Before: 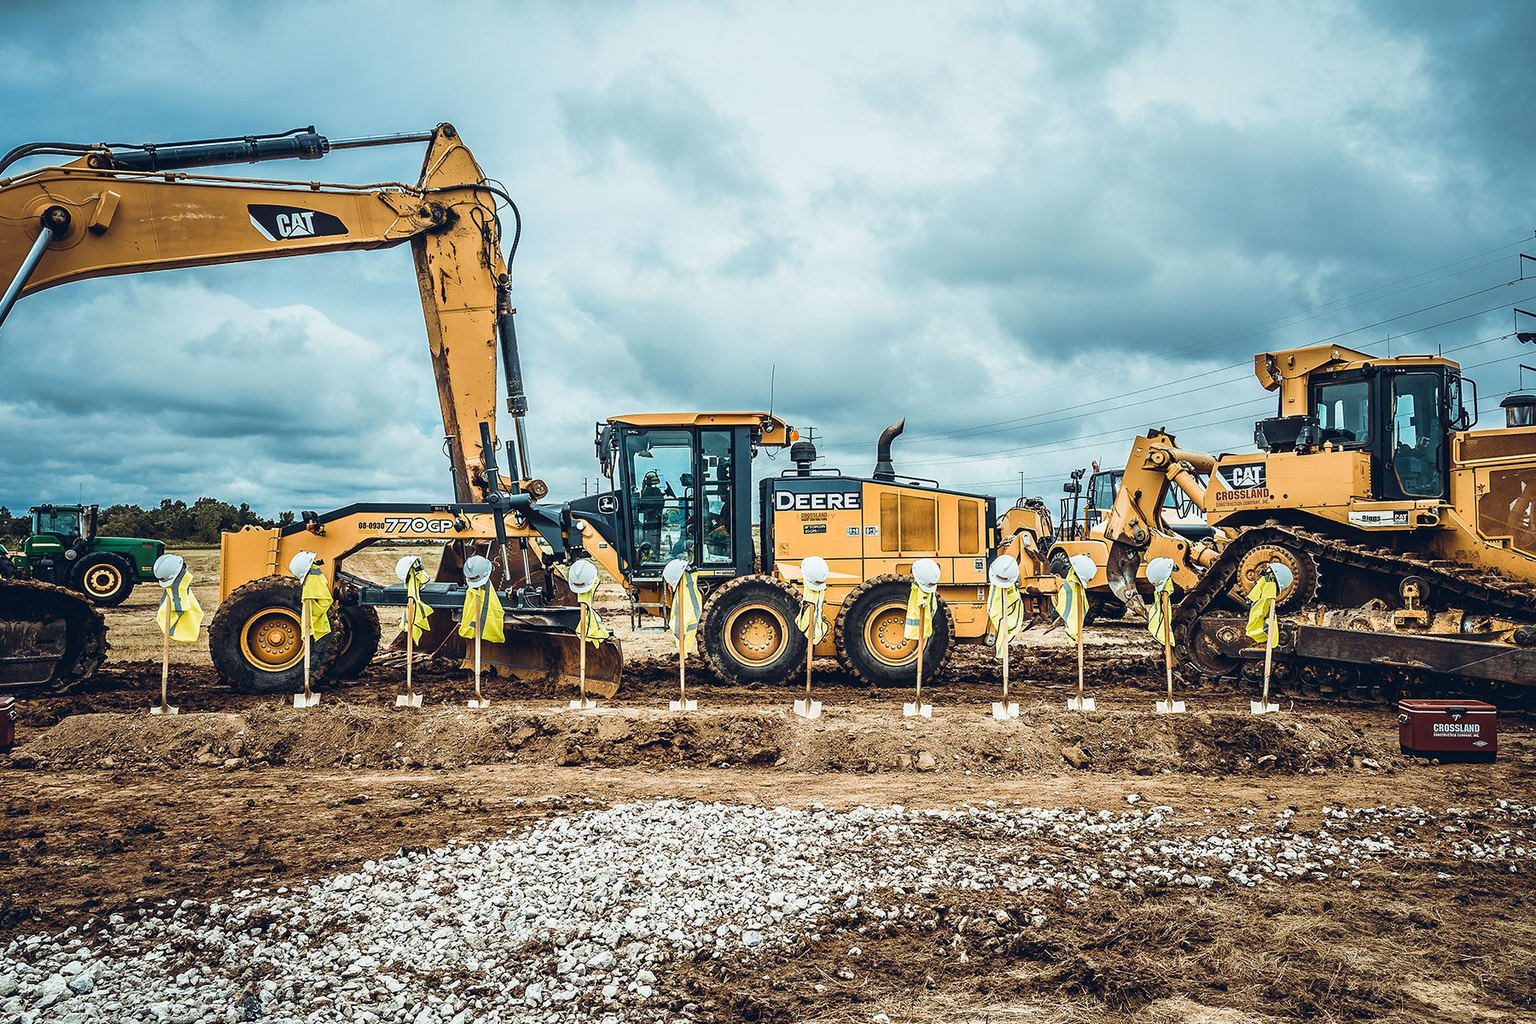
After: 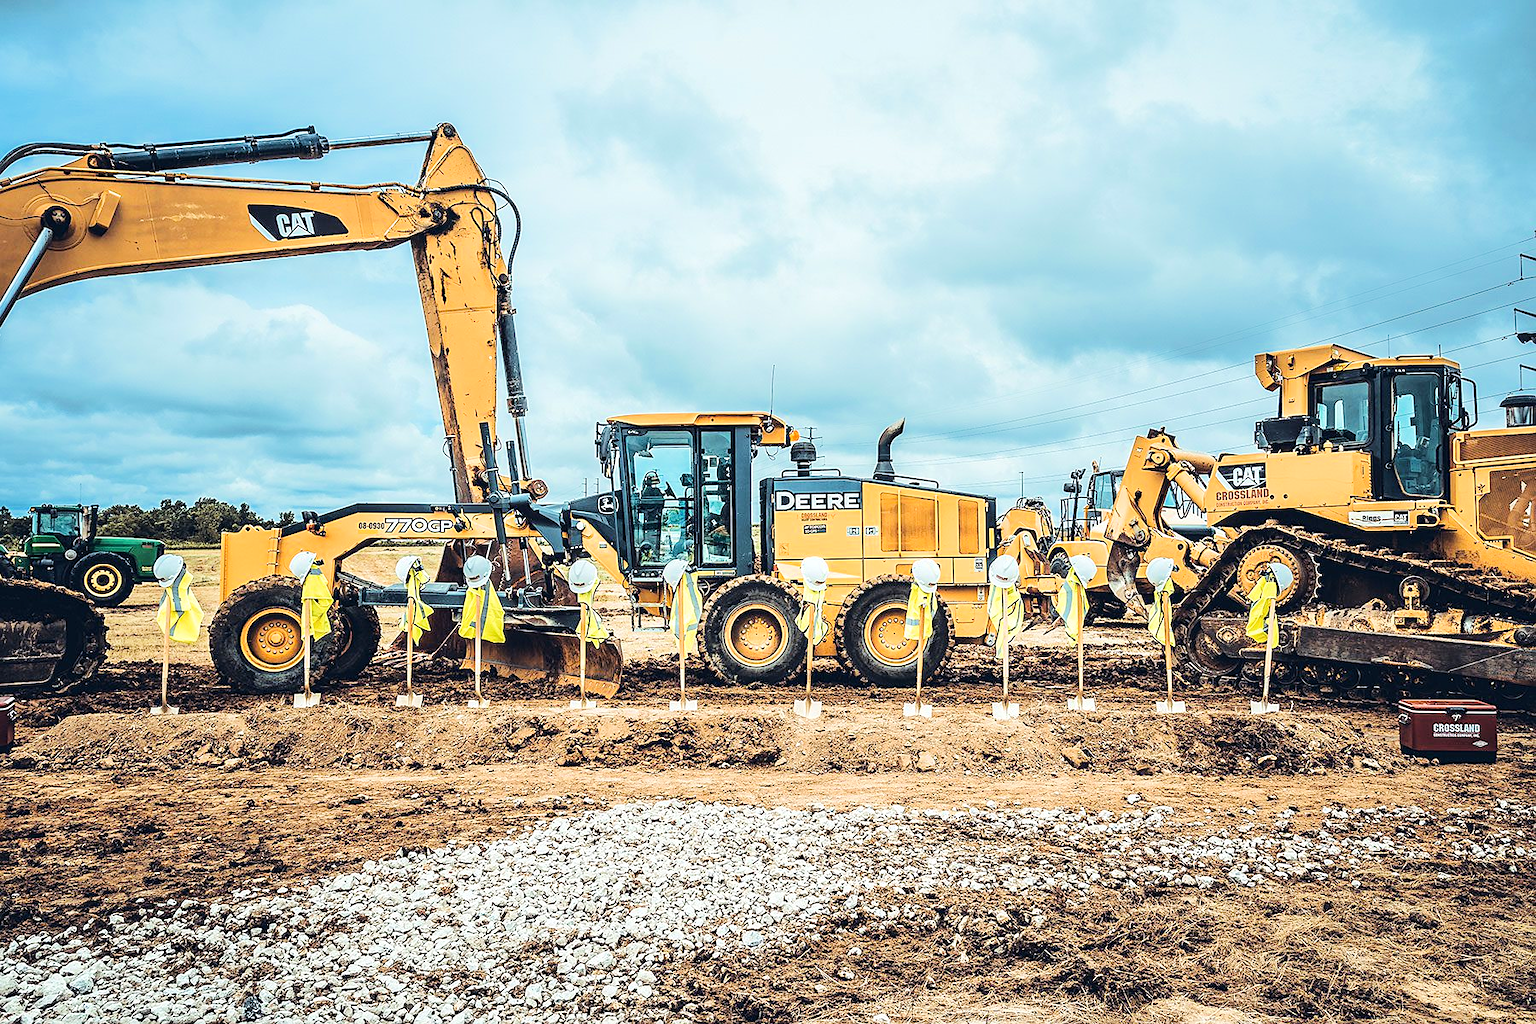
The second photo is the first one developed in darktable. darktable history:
tone equalizer: -7 EV 0.148 EV, -6 EV 0.561 EV, -5 EV 1.15 EV, -4 EV 1.31 EV, -3 EV 1.13 EV, -2 EV 0.6 EV, -1 EV 0.162 EV, edges refinement/feathering 500, mask exposure compensation -1.57 EV, preserve details no
sharpen: radius 1.317, amount 0.301, threshold 0.069
